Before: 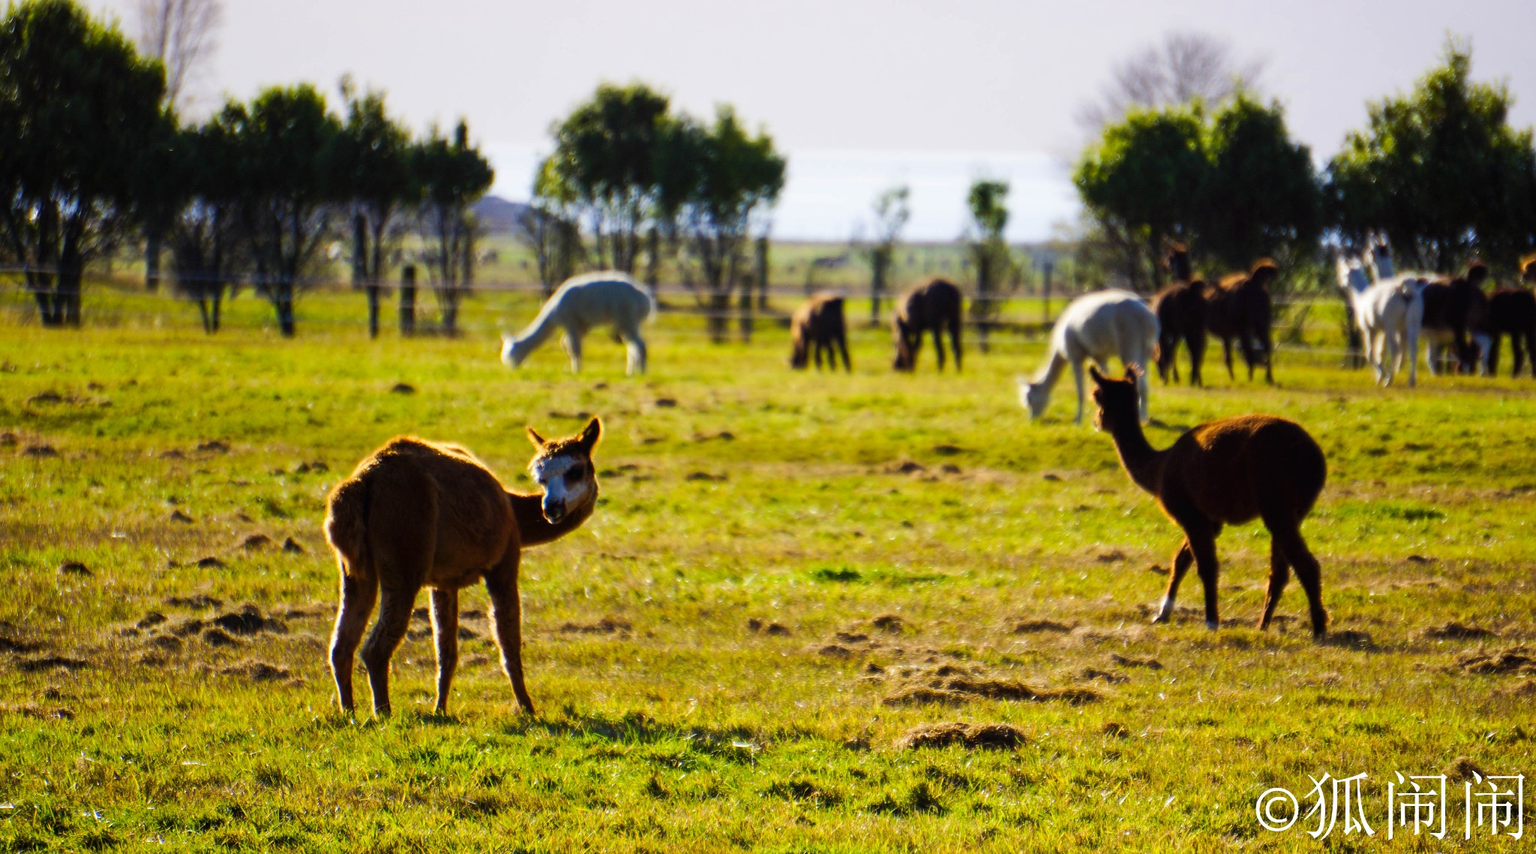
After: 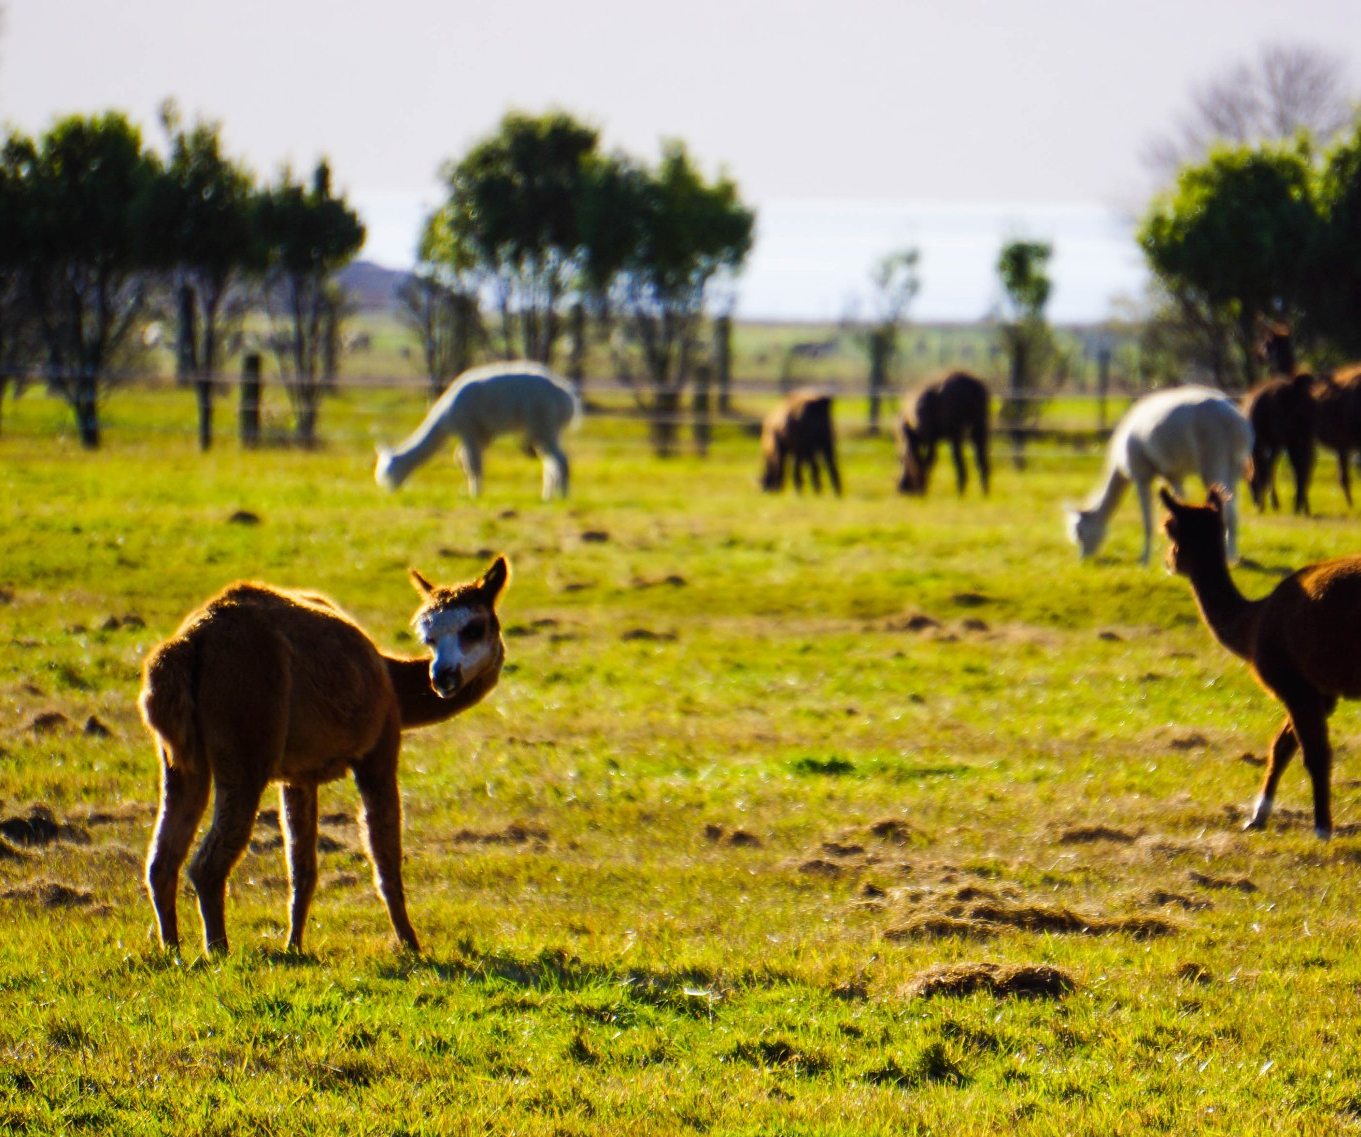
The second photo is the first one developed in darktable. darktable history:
crop and rotate: left 14.31%, right 19.194%
